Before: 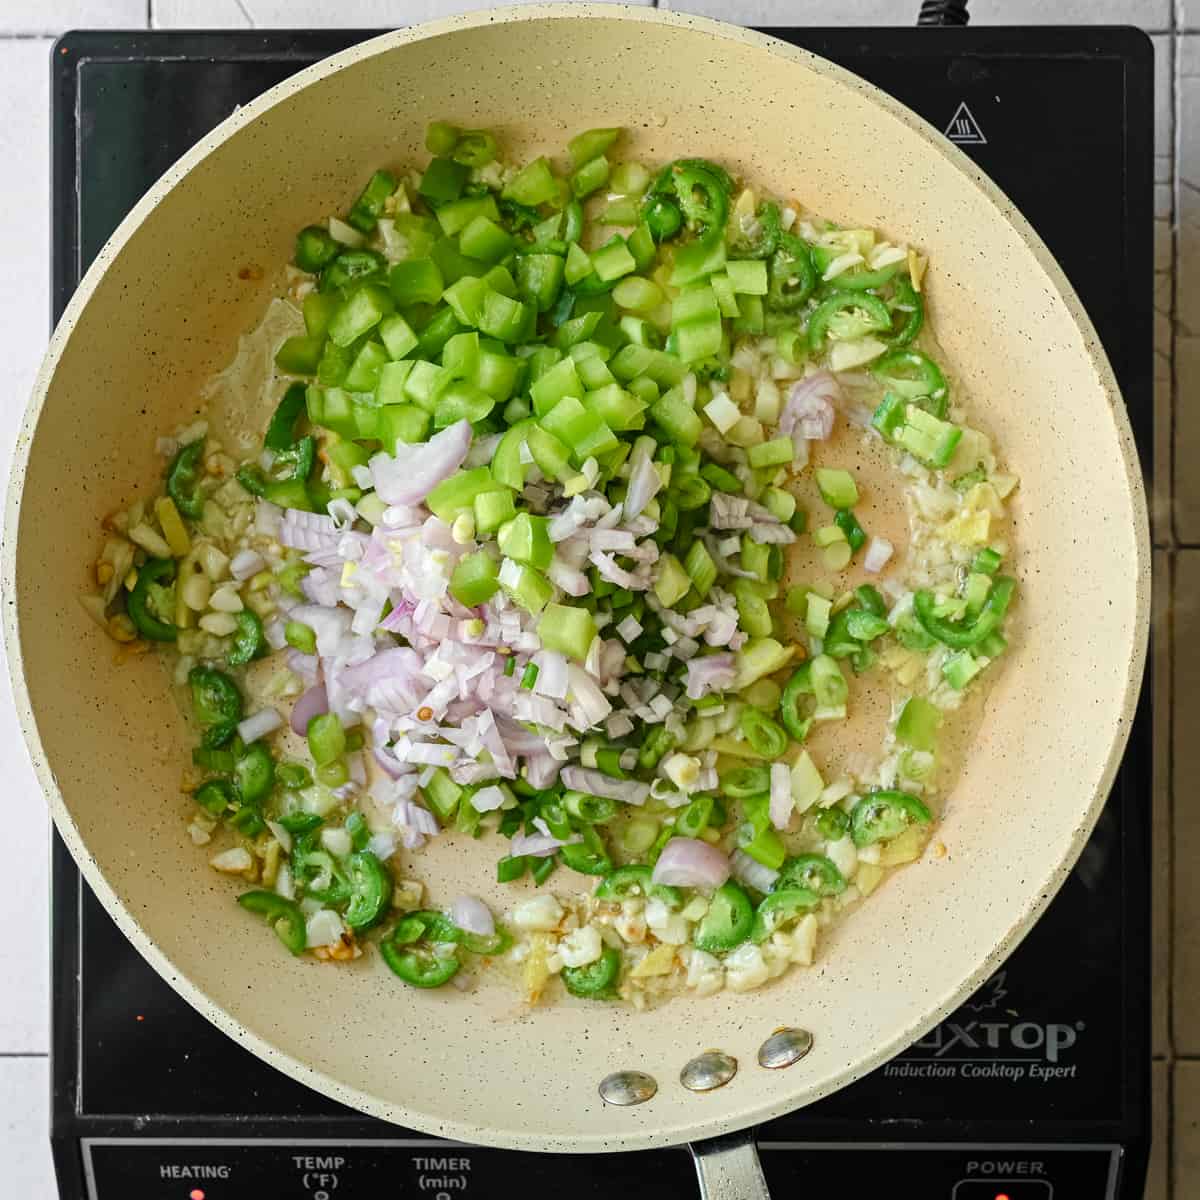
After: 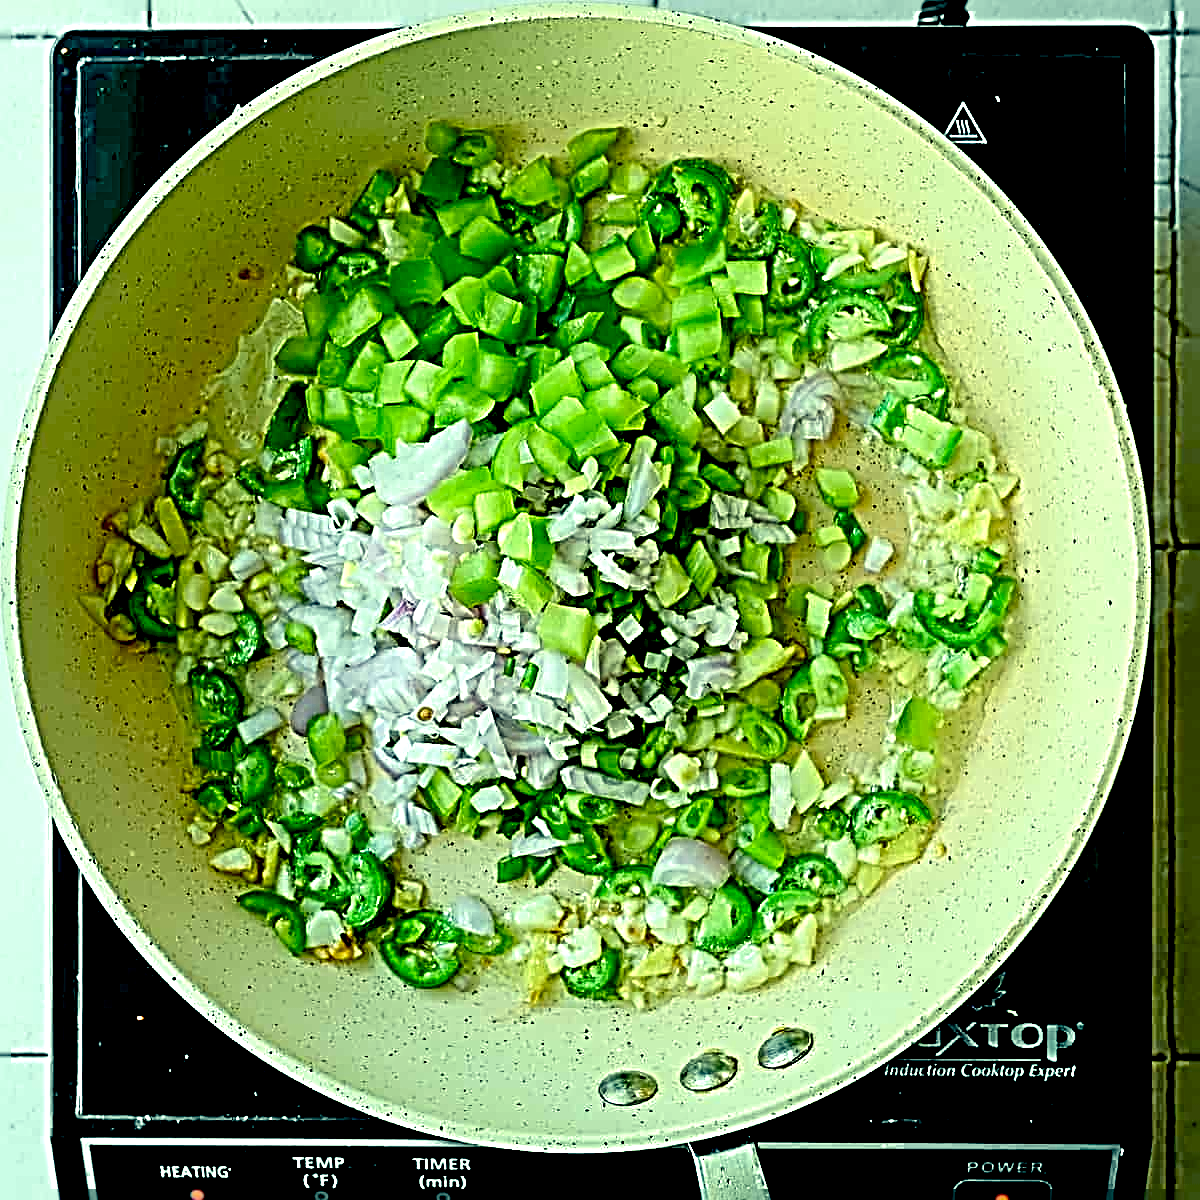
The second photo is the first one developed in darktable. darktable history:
exposure: black level correction 0.032, exposure 0.306 EV, compensate highlight preservation false
color correction: highlights a* -19.81, highlights b* 9.8, shadows a* -20.89, shadows b* -11.04
sharpen: radius 4.033, amount 1.997
